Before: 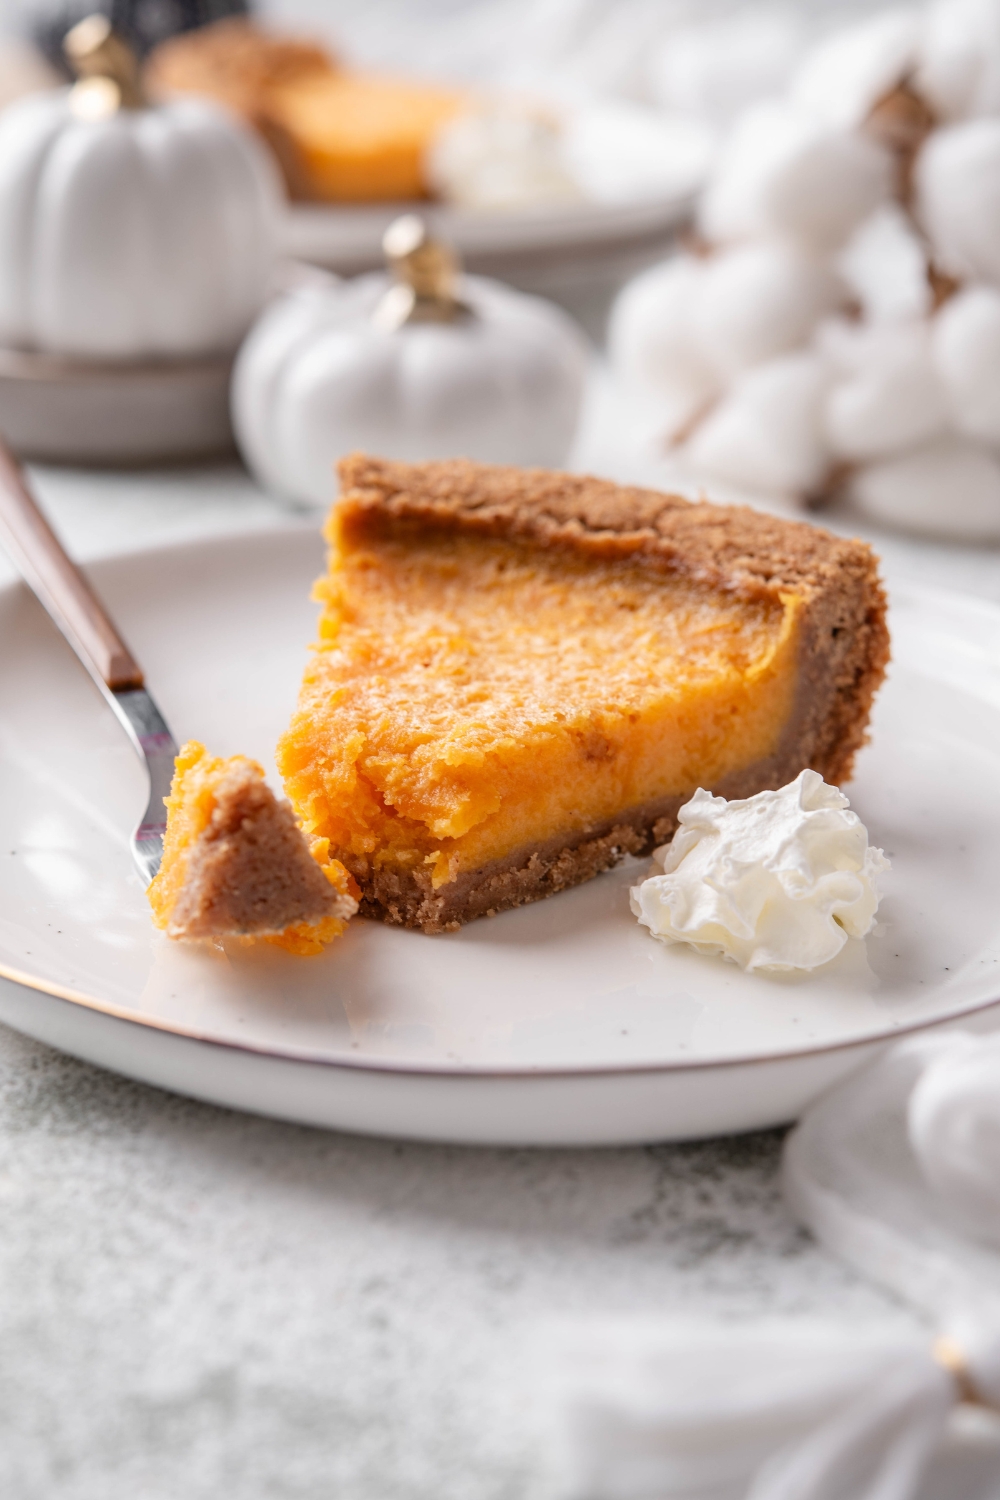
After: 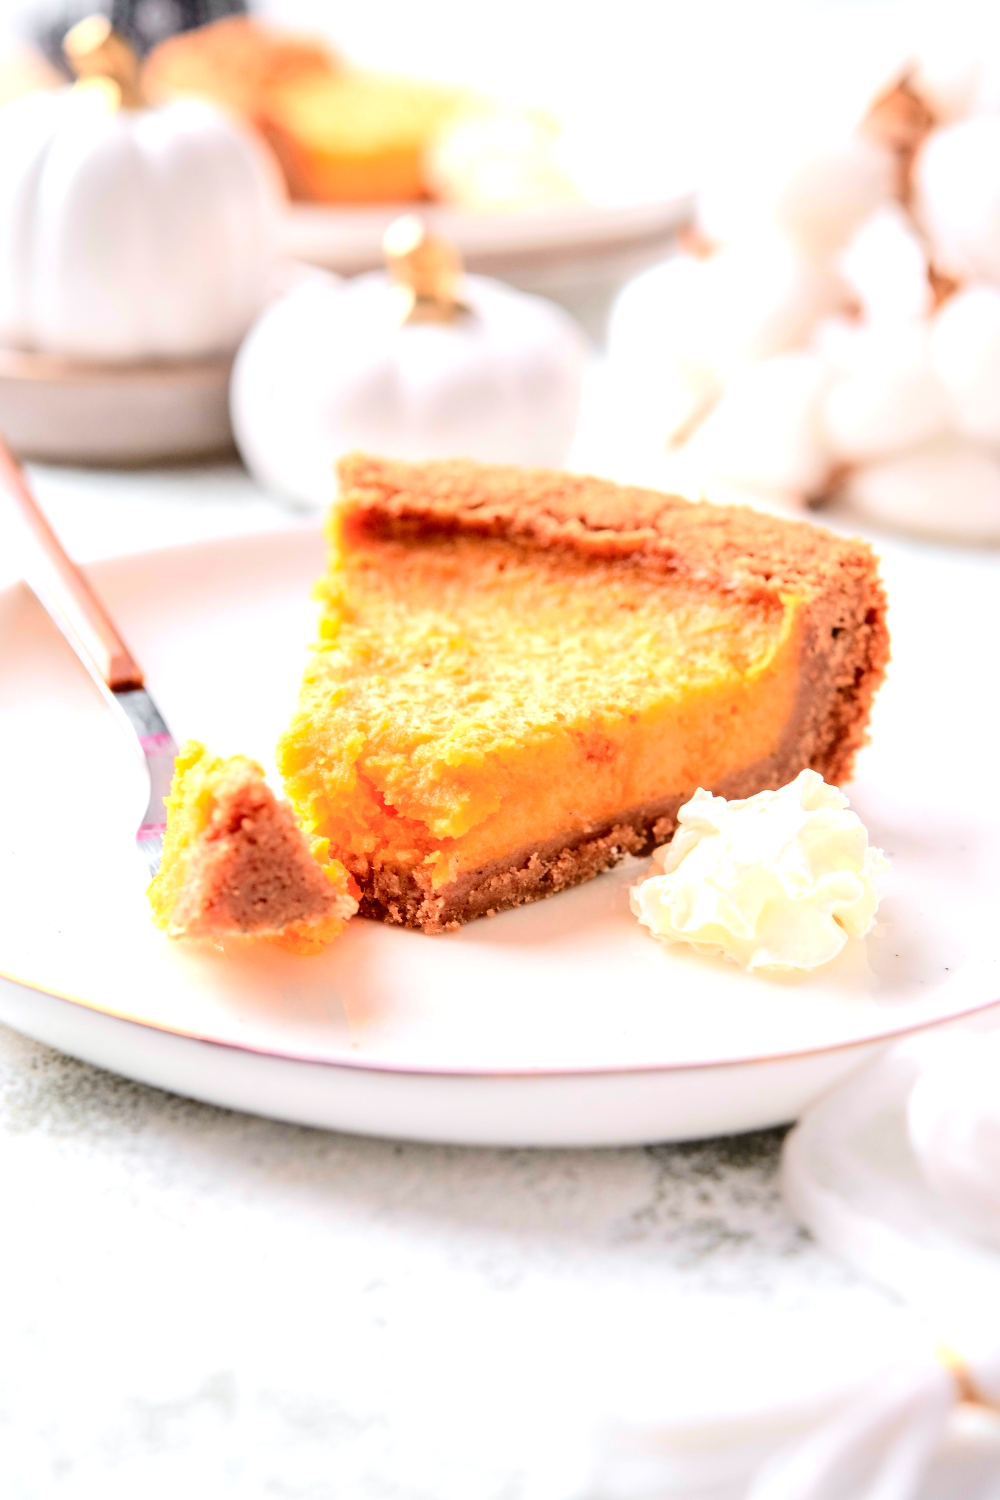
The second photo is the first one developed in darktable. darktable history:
exposure: black level correction 0.001, exposure 1.132 EV, compensate exposure bias true, compensate highlight preservation false
tone curve: curves: ch0 [(0, 0.012) (0.052, 0.04) (0.107, 0.086) (0.276, 0.265) (0.461, 0.531) (0.718, 0.79) (0.921, 0.909) (0.999, 0.951)]; ch1 [(0, 0) (0.339, 0.298) (0.402, 0.363) (0.444, 0.415) (0.485, 0.469) (0.494, 0.493) (0.504, 0.501) (0.525, 0.534) (0.555, 0.587) (0.594, 0.647) (1, 1)]; ch2 [(0, 0) (0.48, 0.48) (0.504, 0.5) (0.535, 0.557) (0.581, 0.623) (0.649, 0.683) (0.824, 0.815) (1, 1)], color space Lab, independent channels, preserve colors none
